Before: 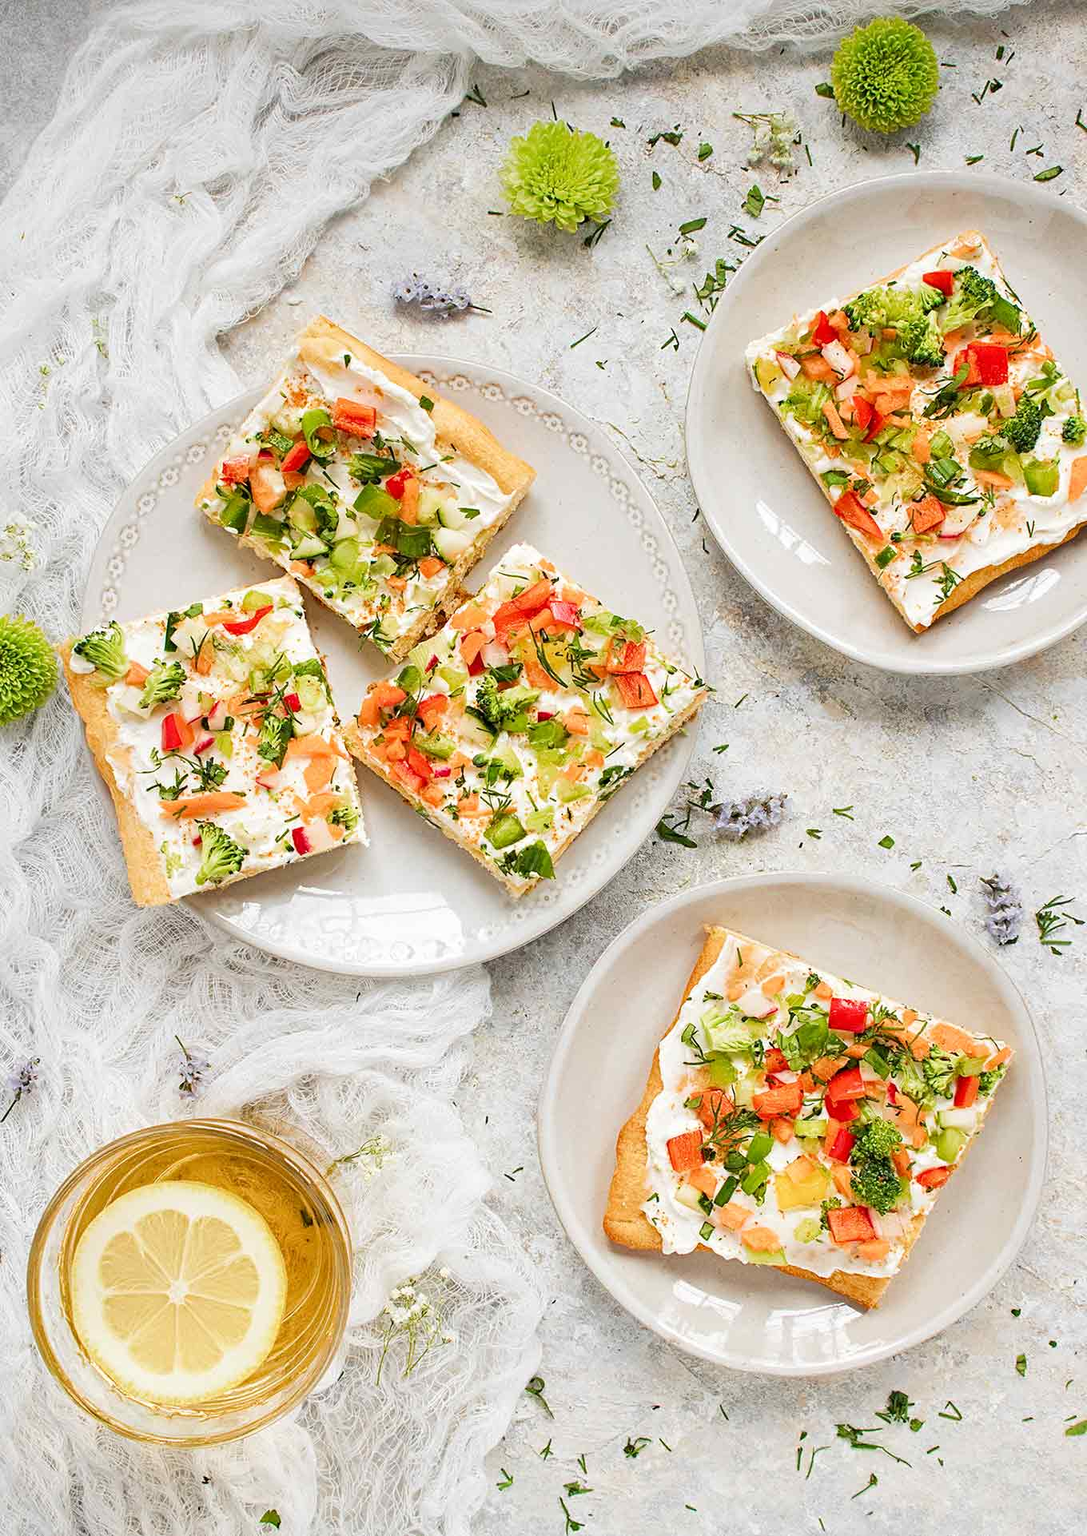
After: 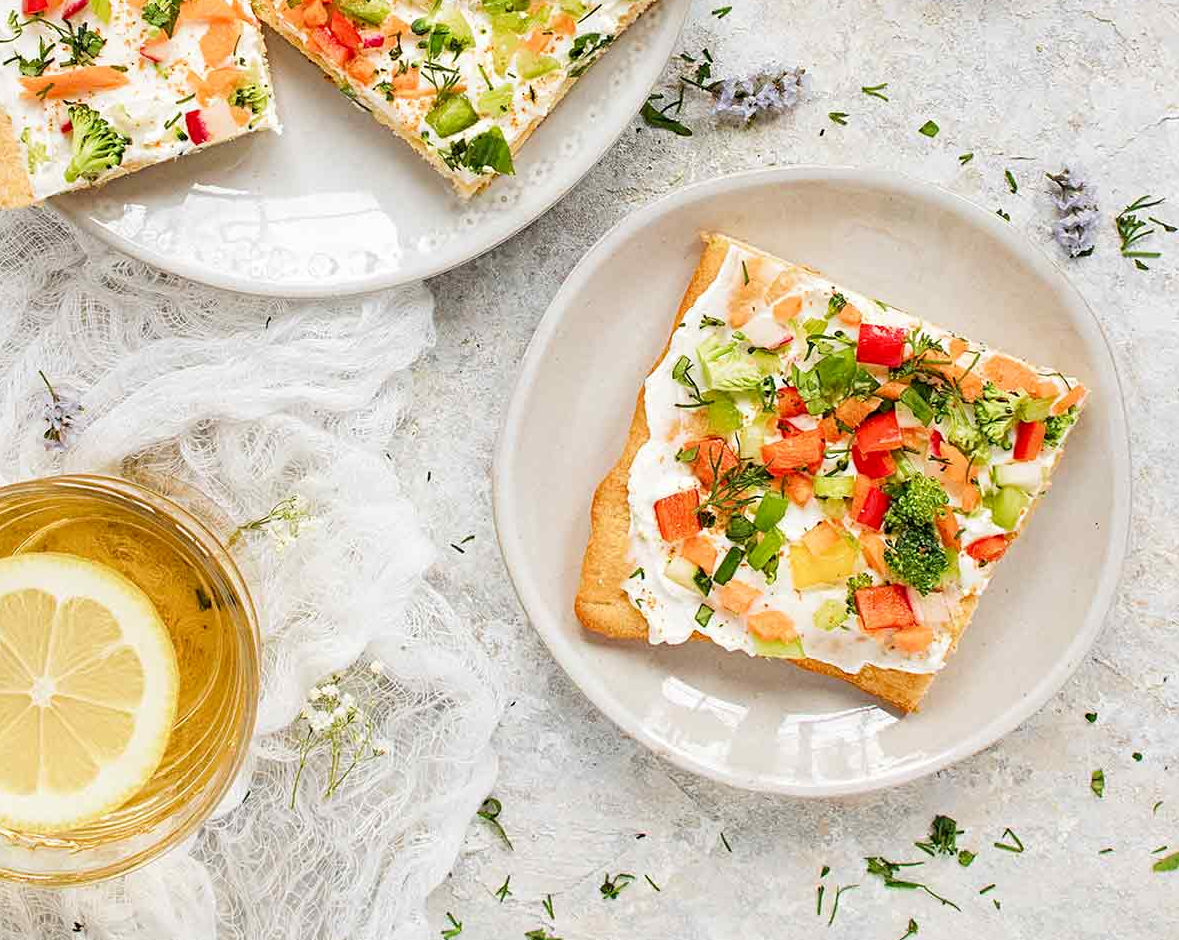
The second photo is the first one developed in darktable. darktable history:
exposure: black level correction 0.001, compensate highlight preservation false
crop and rotate: left 13.306%, top 48.129%, bottom 2.928%
